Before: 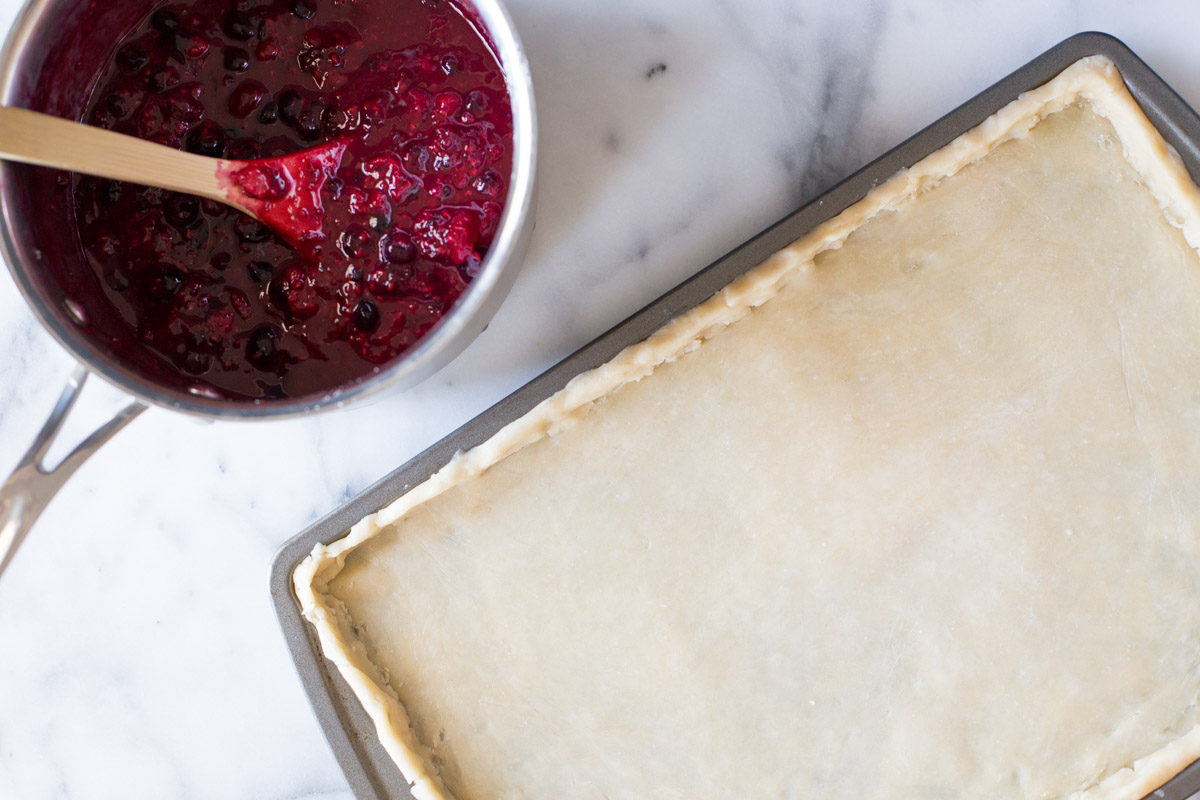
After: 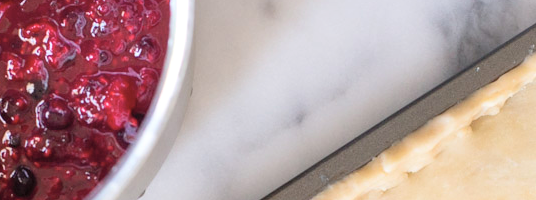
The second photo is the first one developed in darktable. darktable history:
exposure: exposure 0.15 EV, compensate highlight preservation false
crop: left 28.64%, top 16.832%, right 26.637%, bottom 58.055%
contrast brightness saturation: contrast 0.14, brightness 0.21
color zones: mix -62.47%
